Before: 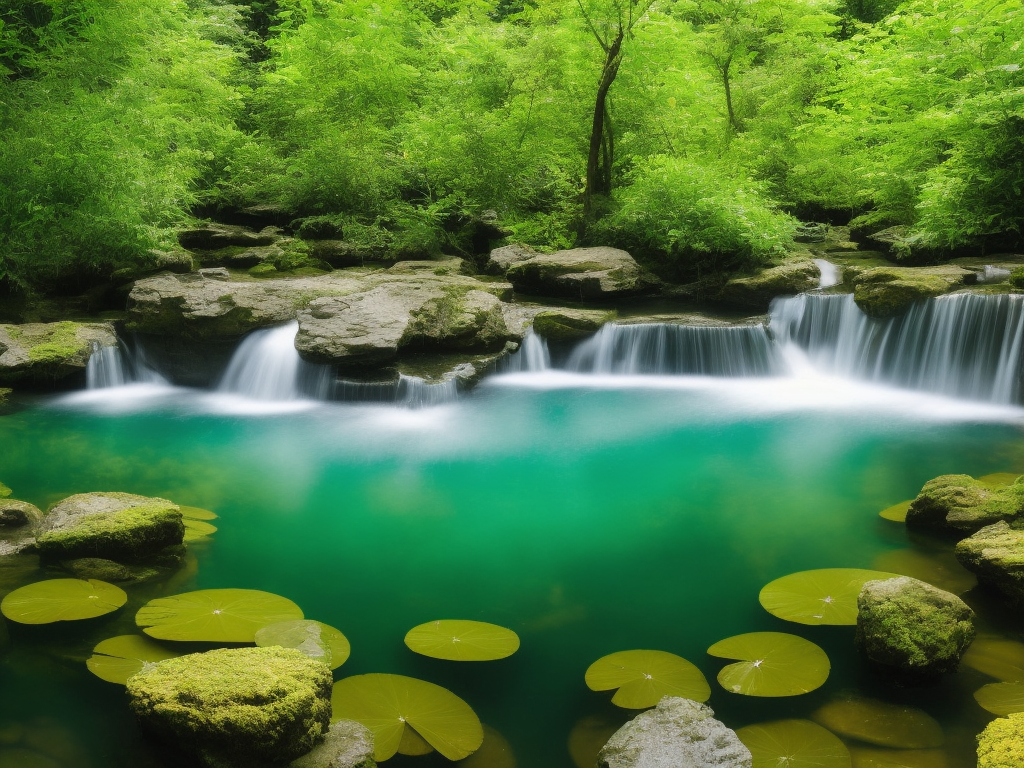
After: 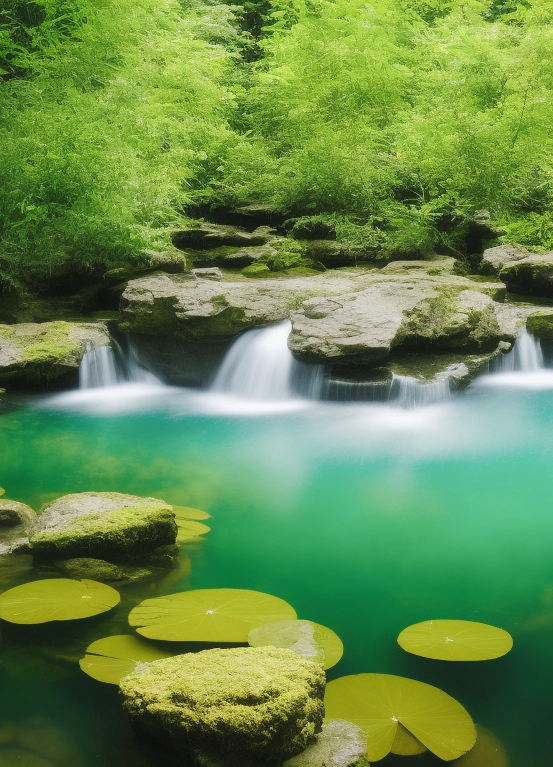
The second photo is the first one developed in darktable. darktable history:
crop: left 0.742%, right 45.17%, bottom 0.09%
base curve: curves: ch0 [(0, 0) (0.158, 0.273) (0.879, 0.895) (1, 1)], exposure shift 0.01, preserve colors none
